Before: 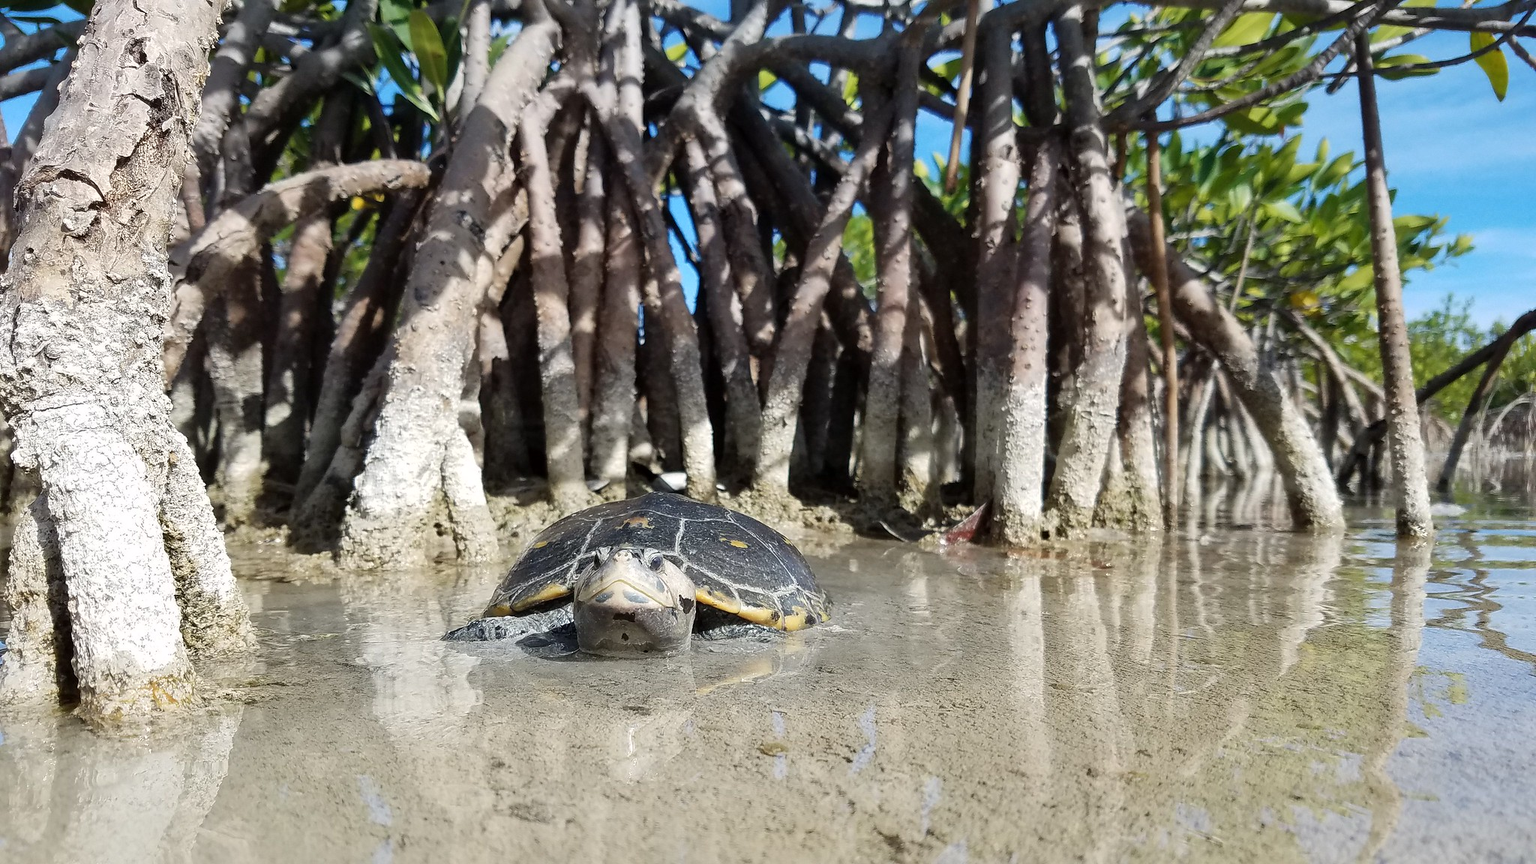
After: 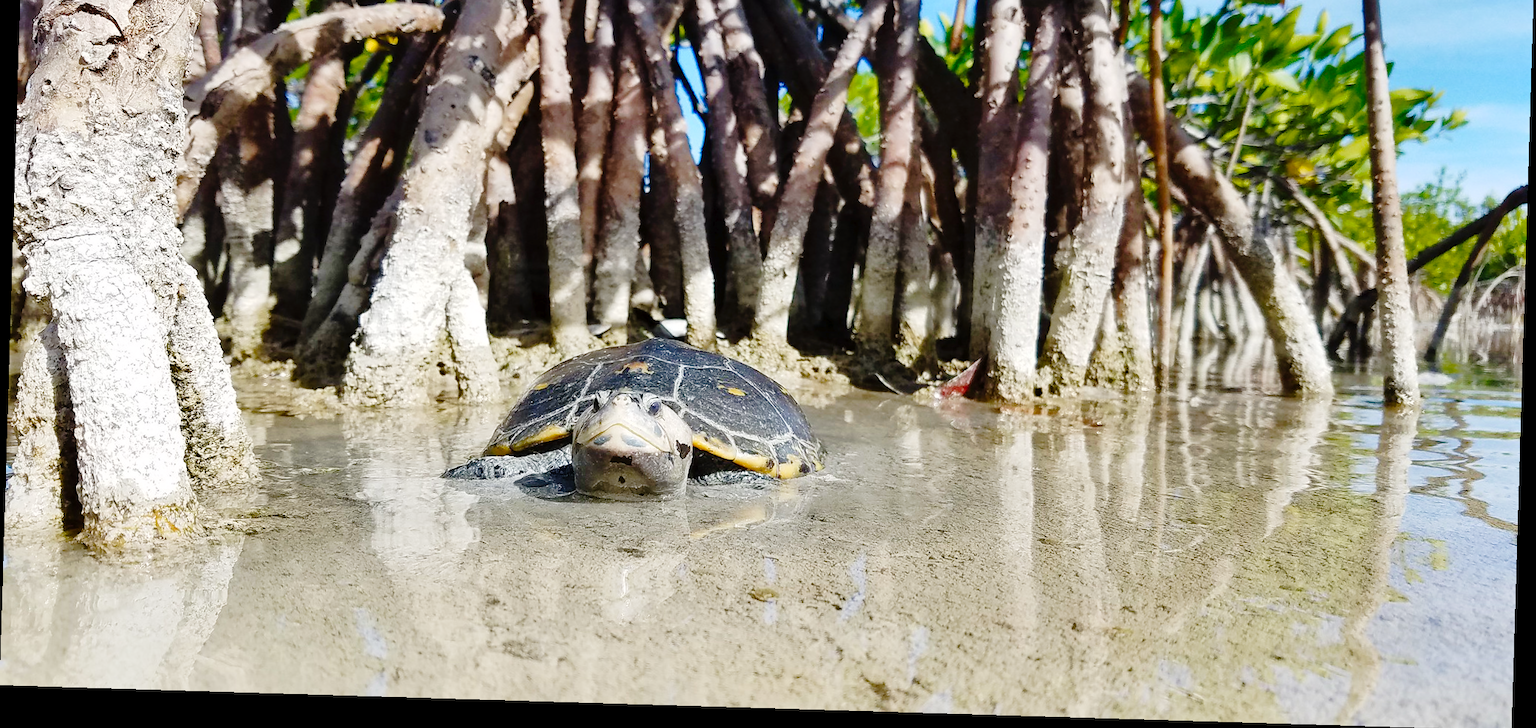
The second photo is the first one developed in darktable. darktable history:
crop and rotate: top 18.507%
color balance rgb: perceptual saturation grading › global saturation 35%, perceptual saturation grading › highlights -30%, perceptual saturation grading › shadows 35%, perceptual brilliance grading › global brilliance 3%, perceptual brilliance grading › highlights -3%, perceptual brilliance grading › shadows 3%
tone curve: curves: ch0 [(0, 0) (0.003, 0.012) (0.011, 0.015) (0.025, 0.023) (0.044, 0.036) (0.069, 0.047) (0.1, 0.062) (0.136, 0.1) (0.177, 0.15) (0.224, 0.219) (0.277, 0.3) (0.335, 0.401) (0.399, 0.49) (0.468, 0.569) (0.543, 0.641) (0.623, 0.73) (0.709, 0.806) (0.801, 0.88) (0.898, 0.939) (1, 1)], preserve colors none
rotate and perspective: rotation 1.72°, automatic cropping off
shadows and highlights: low approximation 0.01, soften with gaussian
